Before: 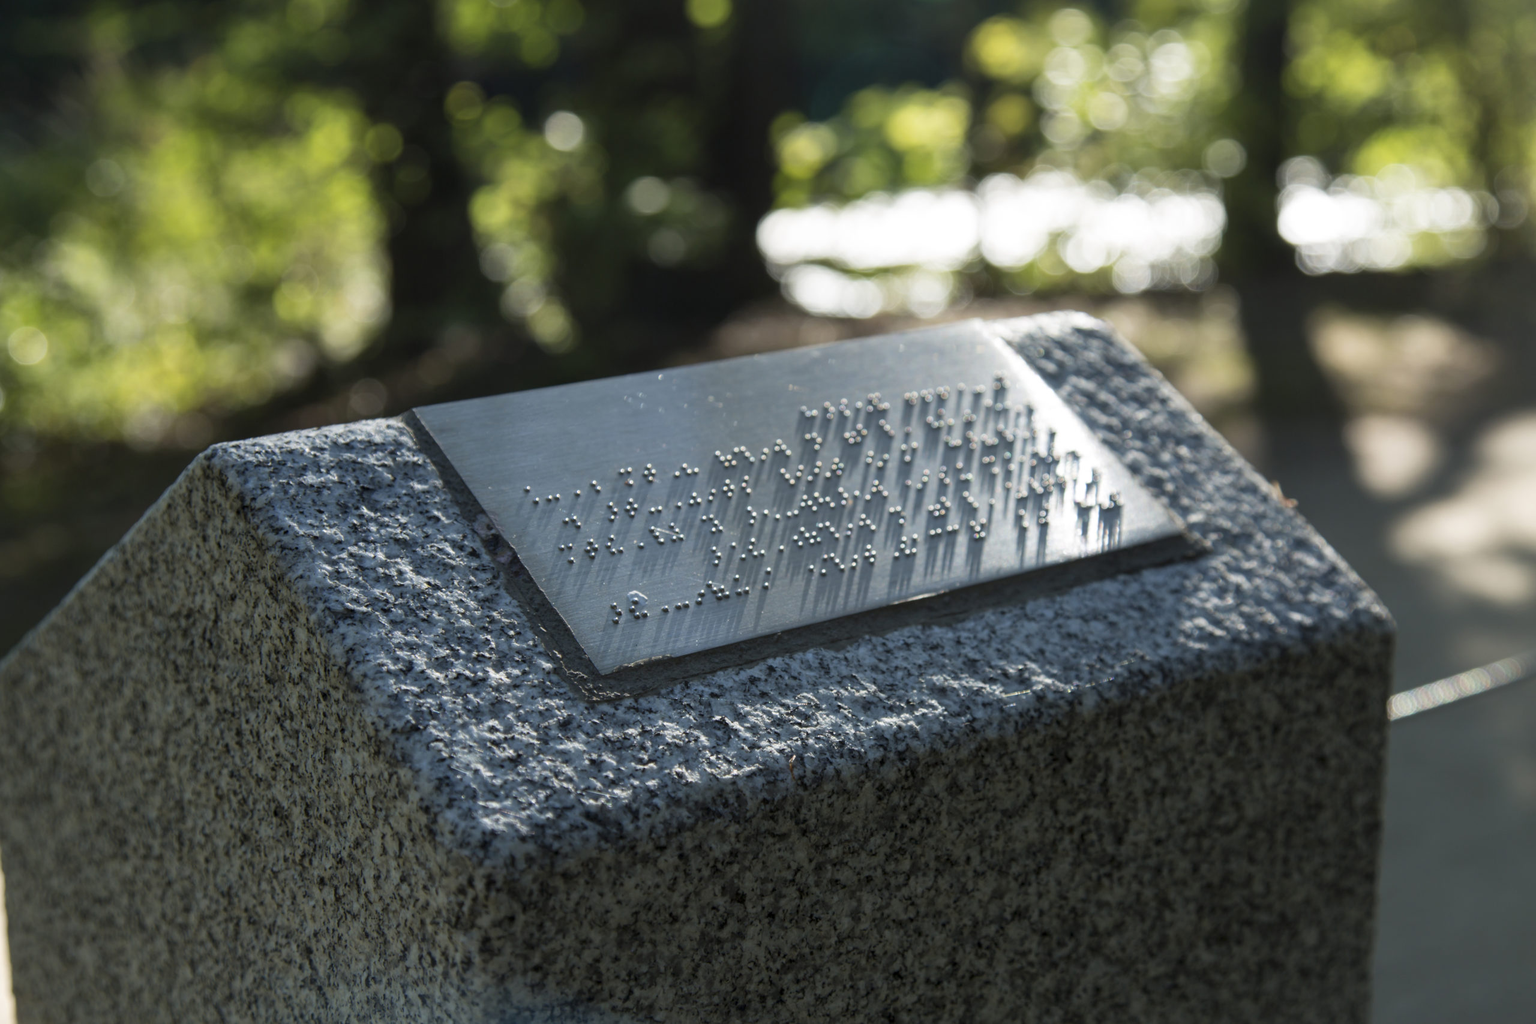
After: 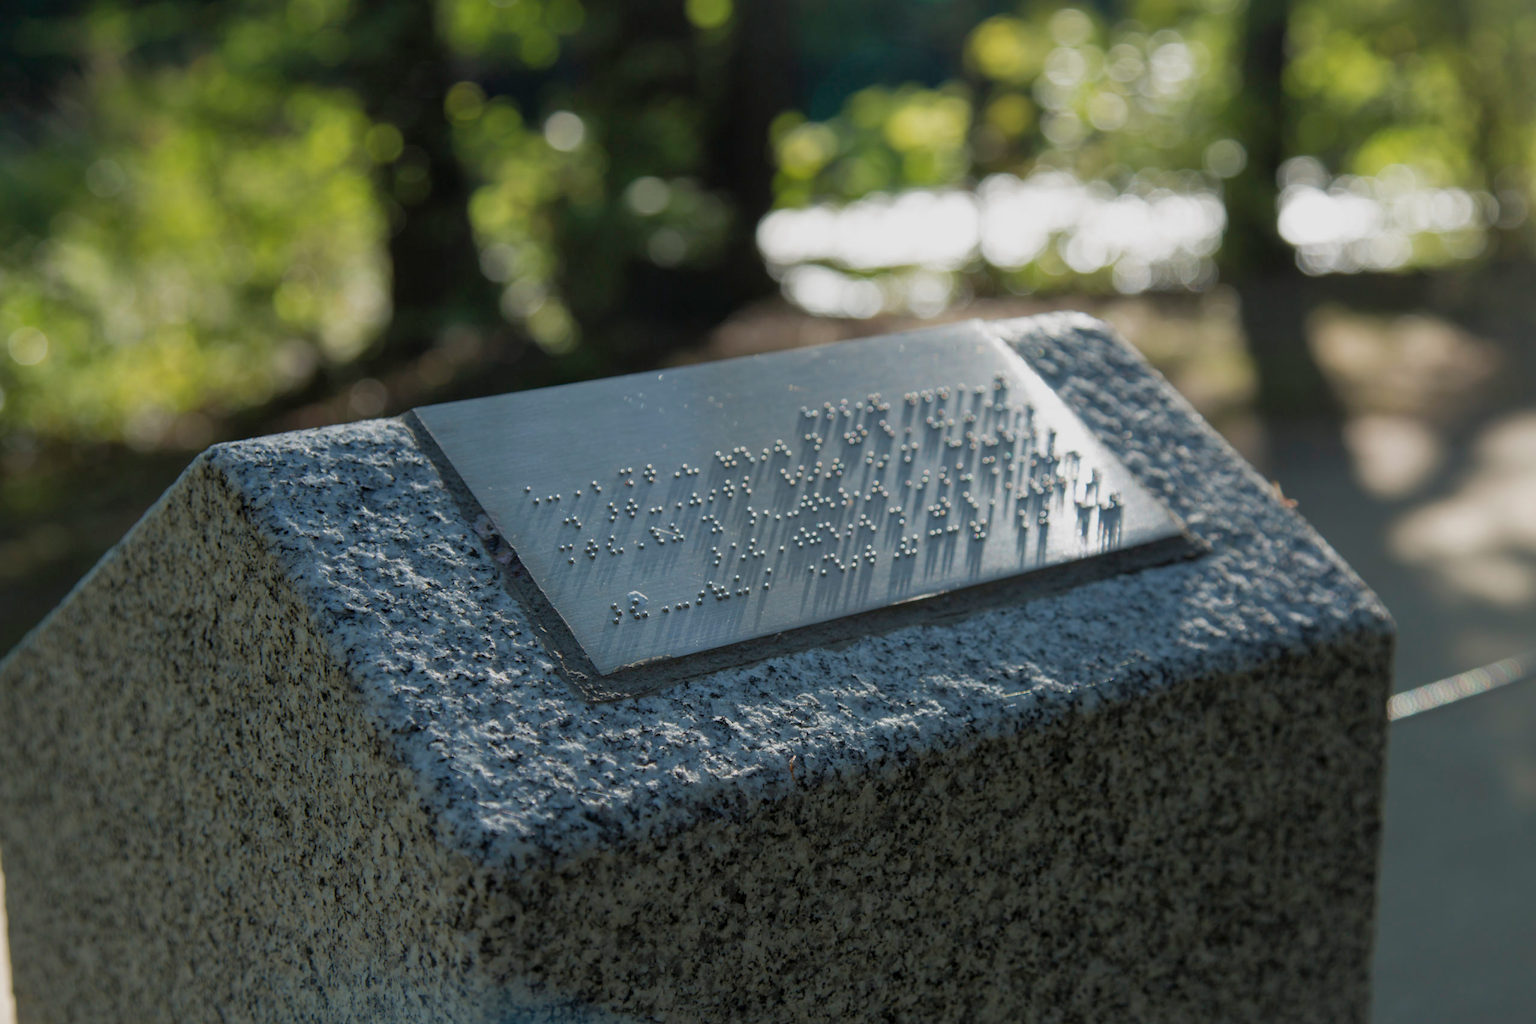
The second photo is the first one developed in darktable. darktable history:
tone equalizer: -8 EV 0.286 EV, -7 EV 0.441 EV, -6 EV 0.422 EV, -5 EV 0.221 EV, -3 EV -0.277 EV, -2 EV -0.43 EV, -1 EV -0.424 EV, +0 EV -0.259 EV, edges refinement/feathering 500, mask exposure compensation -1.57 EV, preserve details no
